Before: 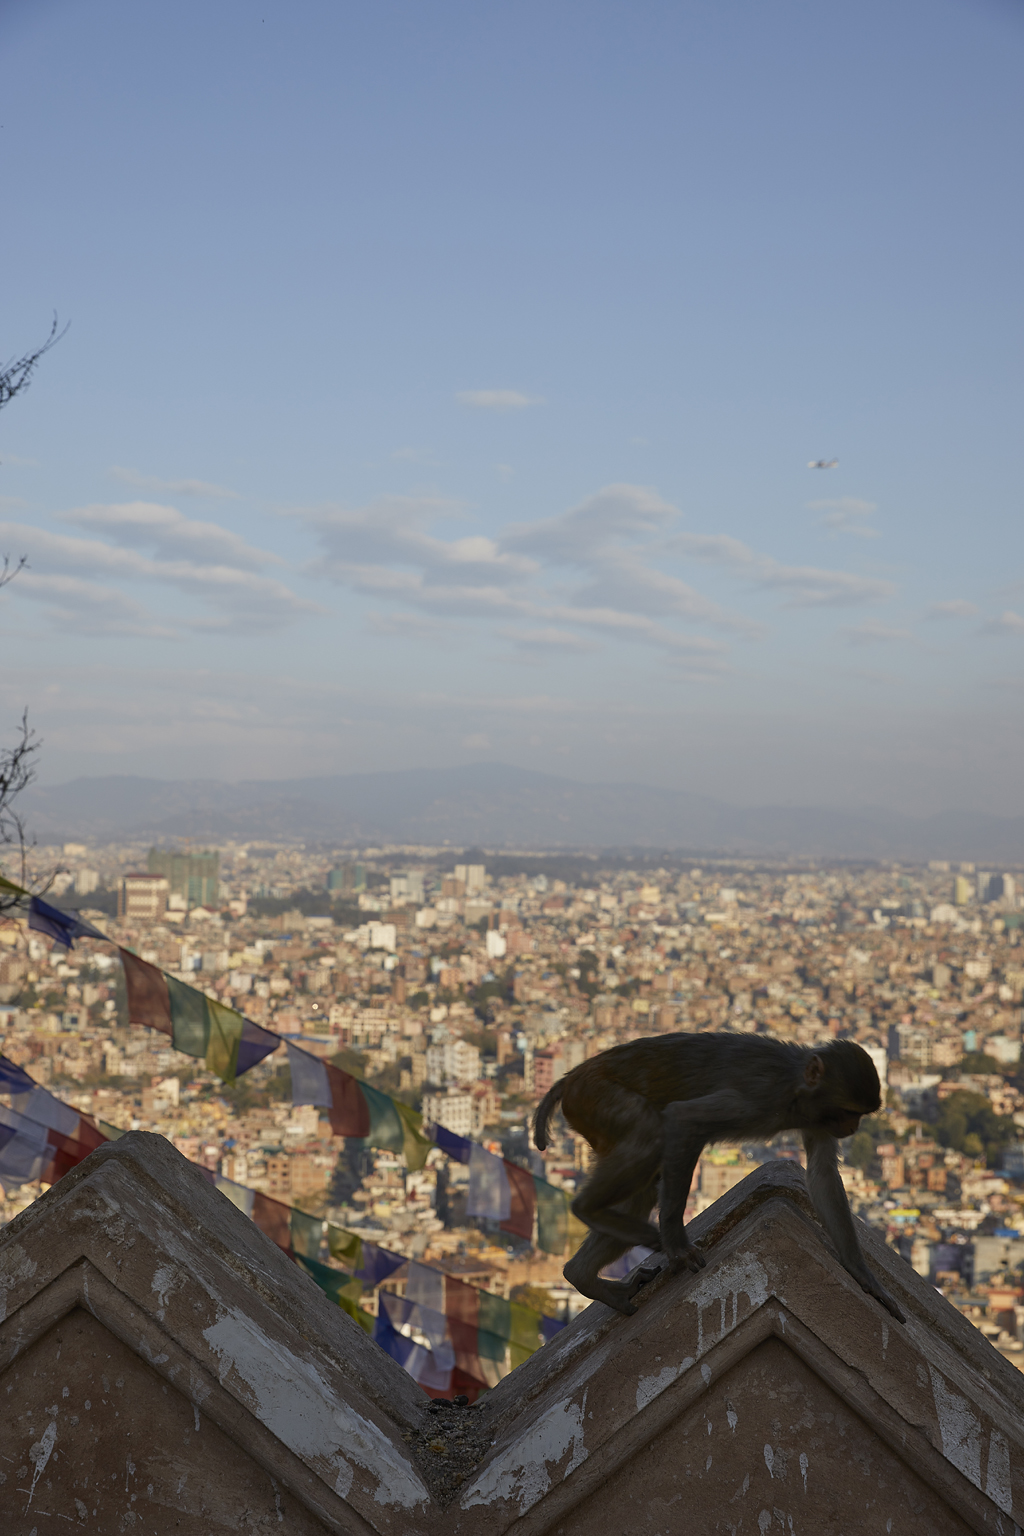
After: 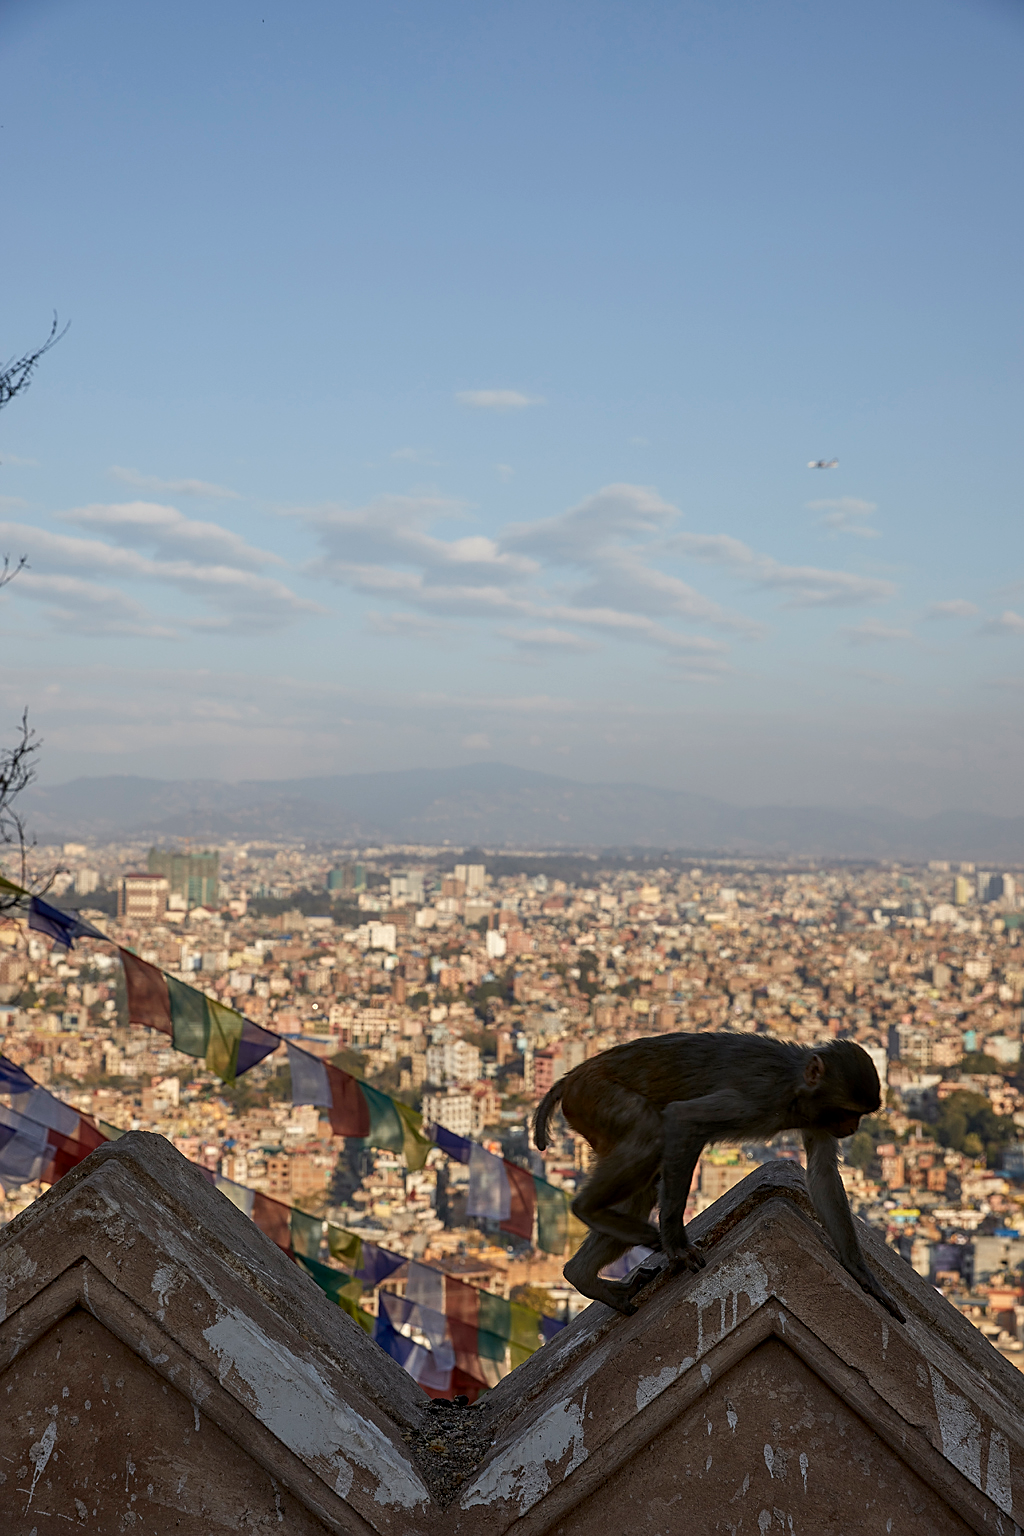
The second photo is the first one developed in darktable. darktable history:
exposure: exposure 0.075 EV, compensate exposure bias true, compensate highlight preservation false
tone equalizer: edges refinement/feathering 500, mask exposure compensation -1.57 EV, preserve details no
sharpen: on, module defaults
local contrast: on, module defaults
